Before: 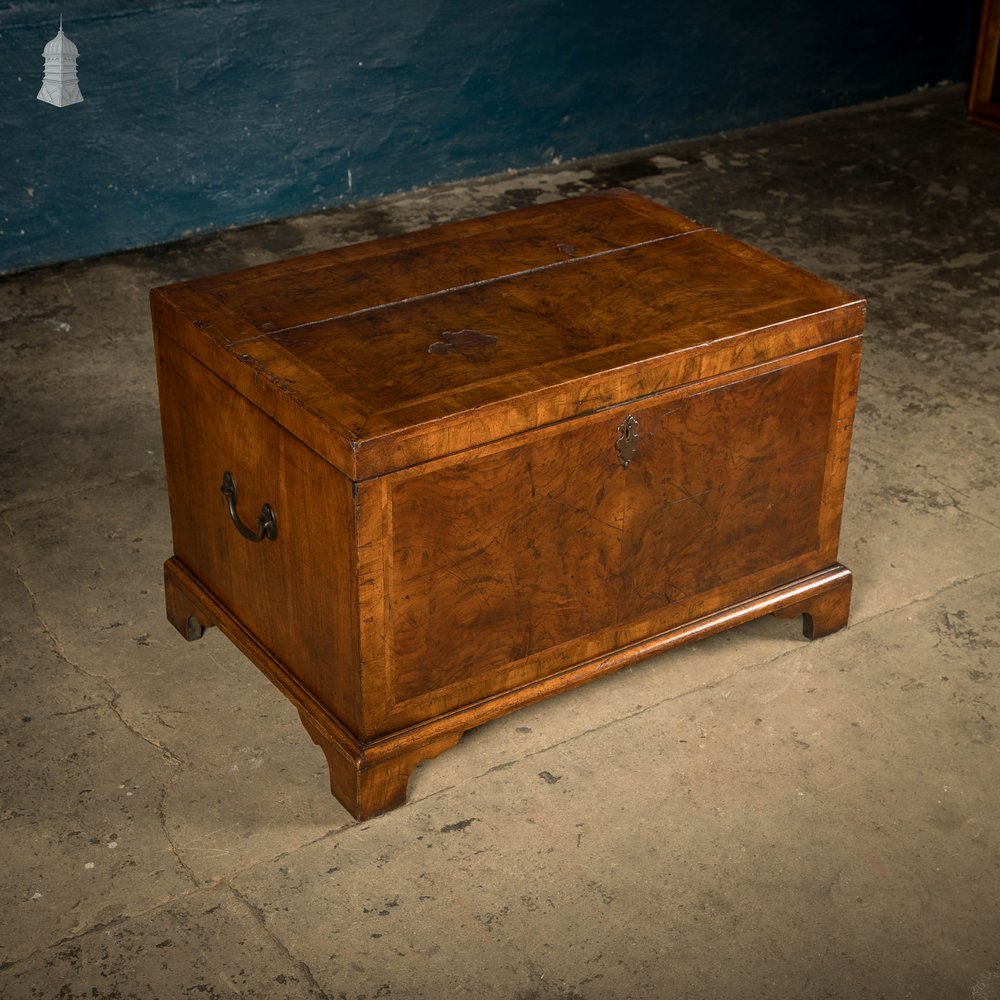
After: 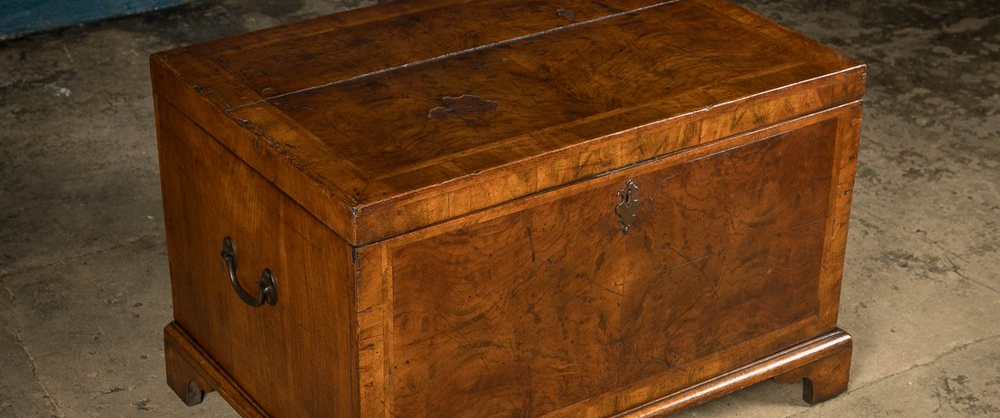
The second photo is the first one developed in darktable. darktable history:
crop and rotate: top 23.555%, bottom 34.587%
